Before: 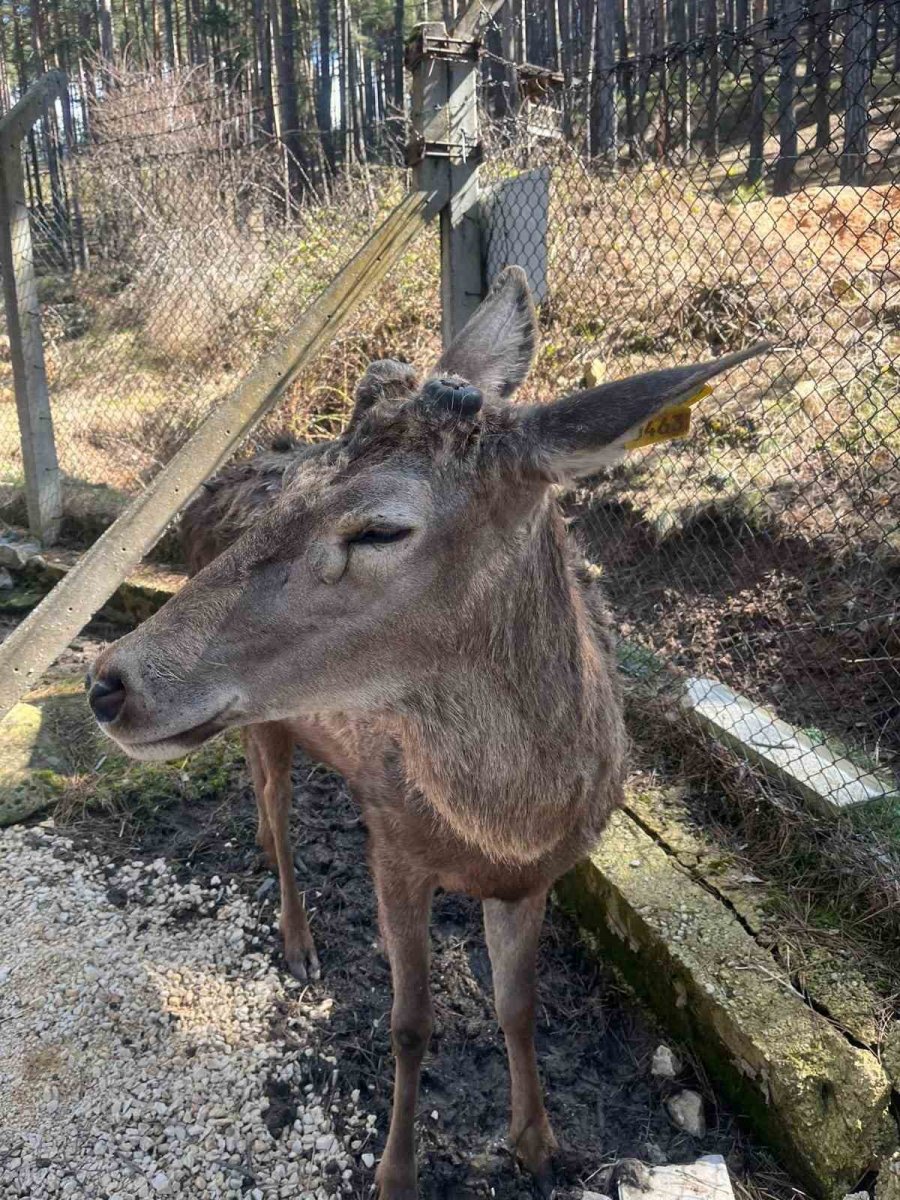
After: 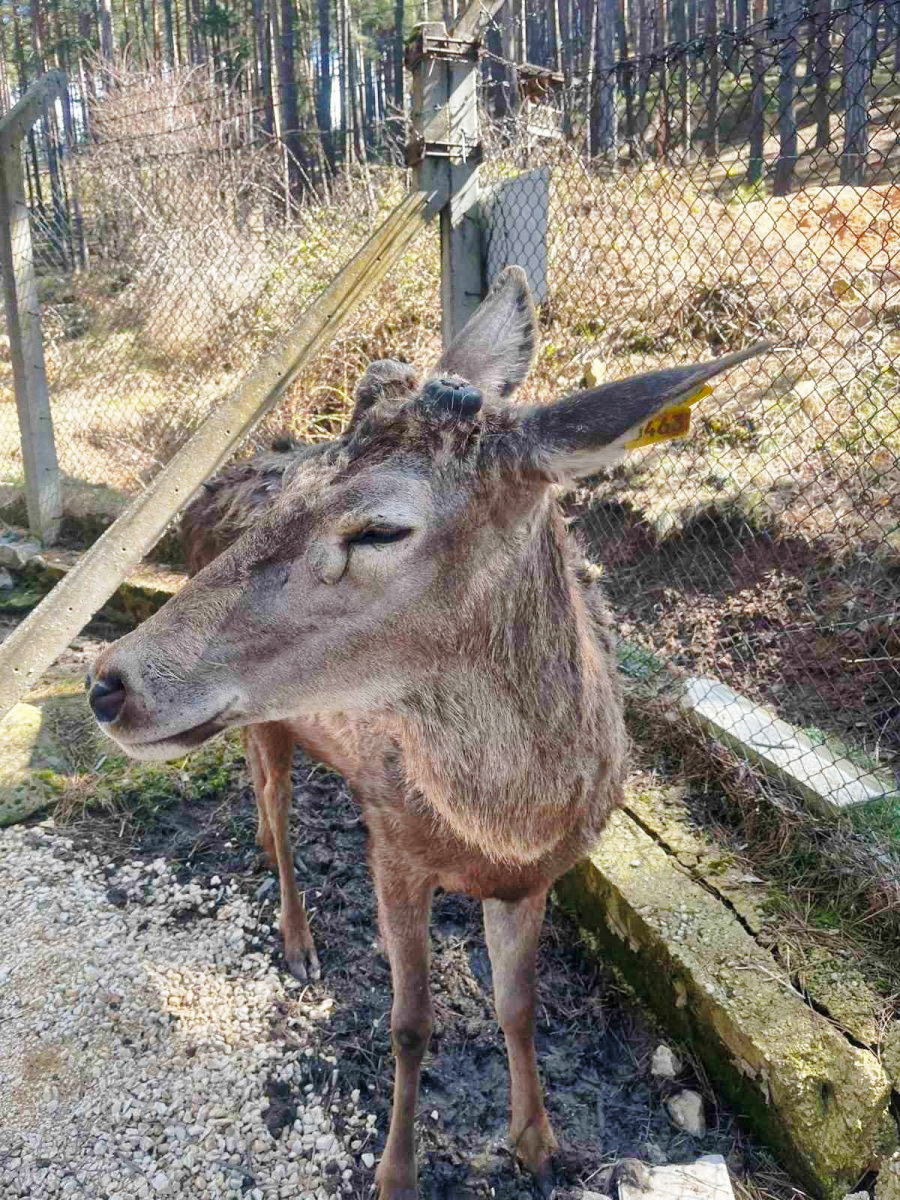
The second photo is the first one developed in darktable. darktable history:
shadows and highlights: shadows 60, highlights -60
base curve: curves: ch0 [(0, 0) (0.028, 0.03) (0.121, 0.232) (0.46, 0.748) (0.859, 0.968) (1, 1)], preserve colors none
